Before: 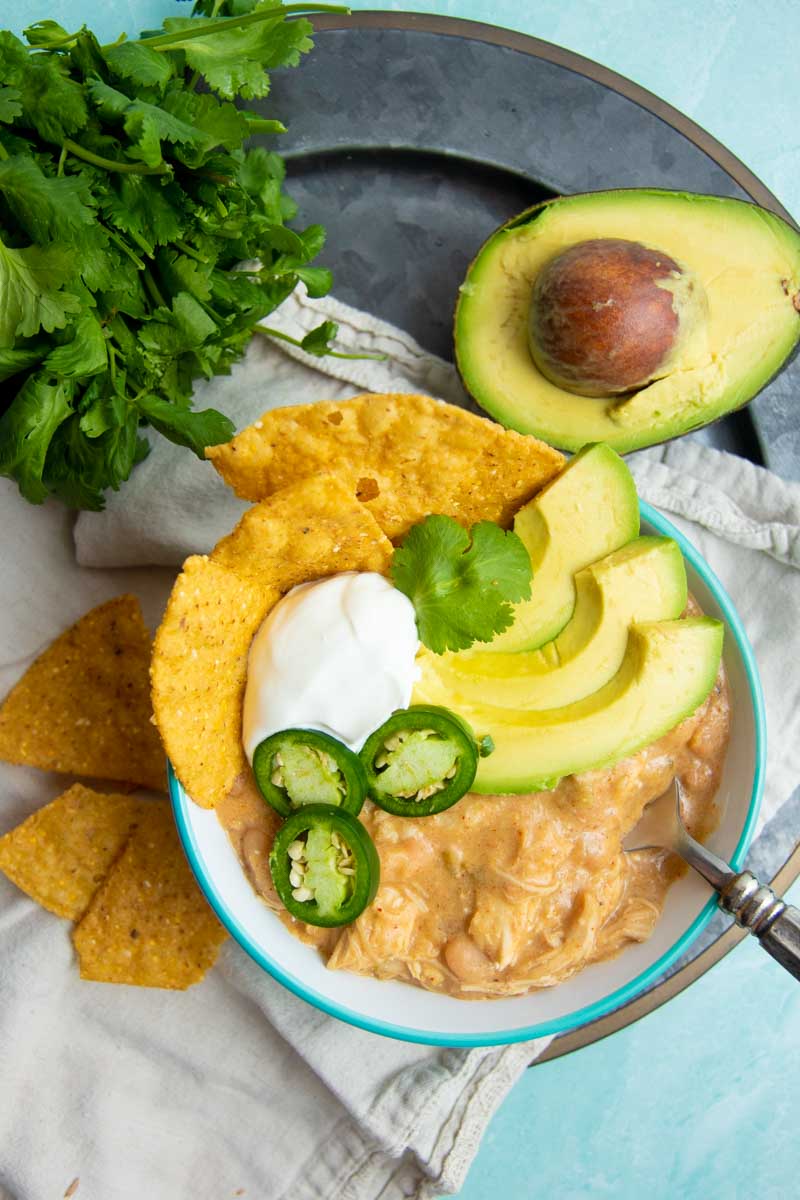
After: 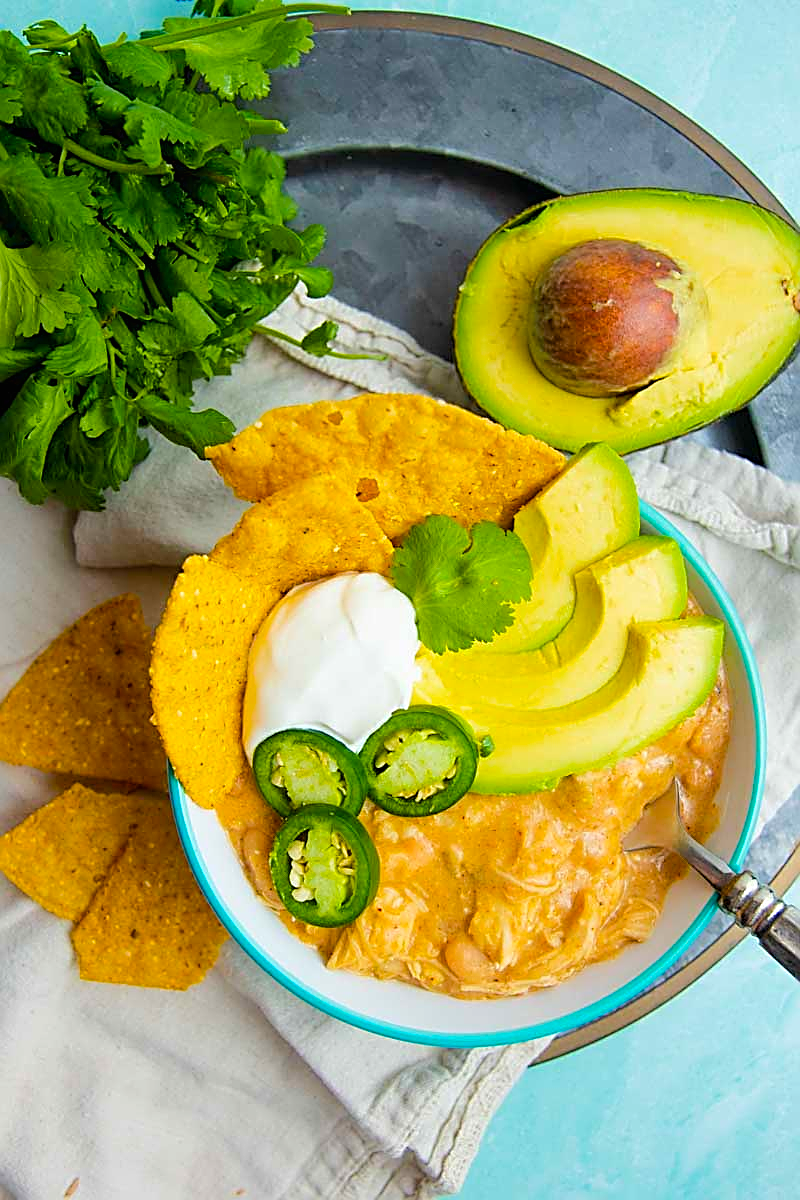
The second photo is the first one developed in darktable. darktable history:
local contrast: mode bilateral grid, contrast 100, coarseness 100, detail 94%, midtone range 0.2
sharpen: amount 1
color balance rgb: perceptual saturation grading › global saturation 25%, perceptual brilliance grading › mid-tones 10%, perceptual brilliance grading › shadows 15%, global vibrance 20%
